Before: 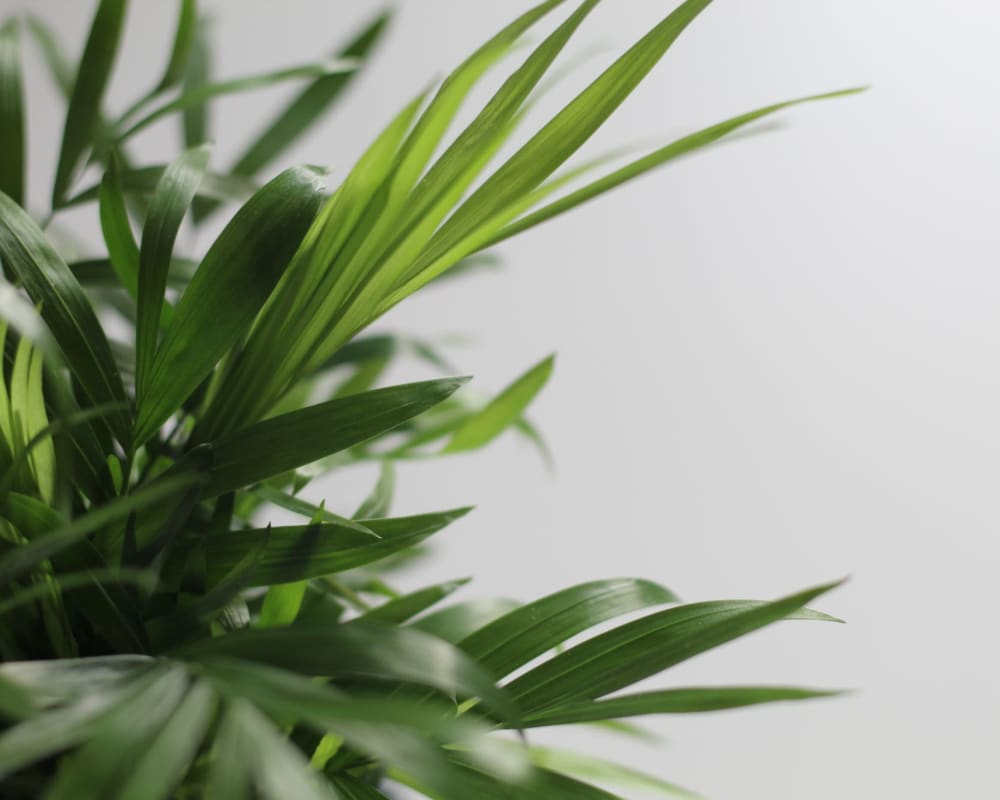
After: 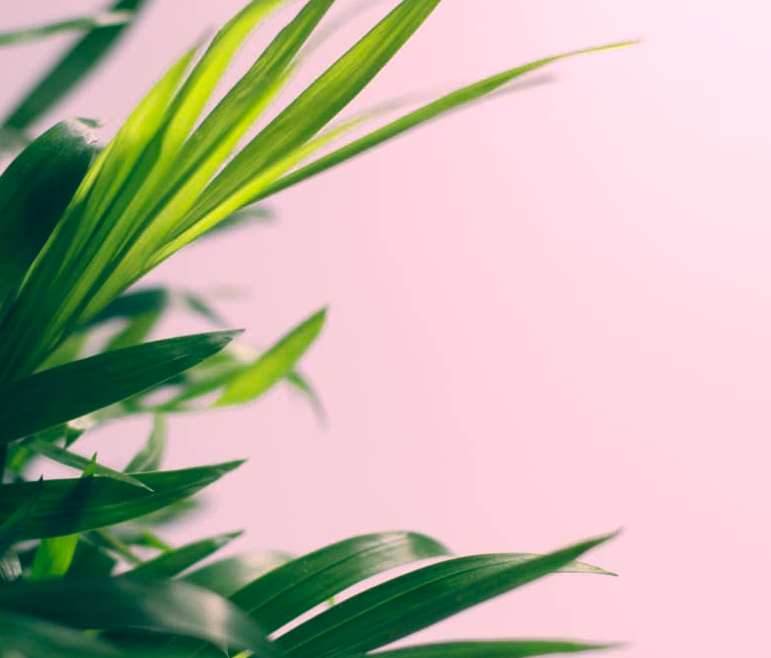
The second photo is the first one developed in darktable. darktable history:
color zones: curves: ch0 [(0.018, 0.548) (0.224, 0.64) (0.425, 0.447) (0.675, 0.575) (0.732, 0.579)]; ch1 [(0.066, 0.487) (0.25, 0.5) (0.404, 0.43) (0.75, 0.421) (0.956, 0.421)]; ch2 [(0.044, 0.561) (0.215, 0.465) (0.399, 0.544) (0.465, 0.548) (0.614, 0.447) (0.724, 0.43) (0.882, 0.623) (0.956, 0.632)]
crop: left 22.893%, top 5.898%, bottom 11.828%
color correction: highlights a* 16.52, highlights b* 0.236, shadows a* -14.6, shadows b* -14.28, saturation 1.56
